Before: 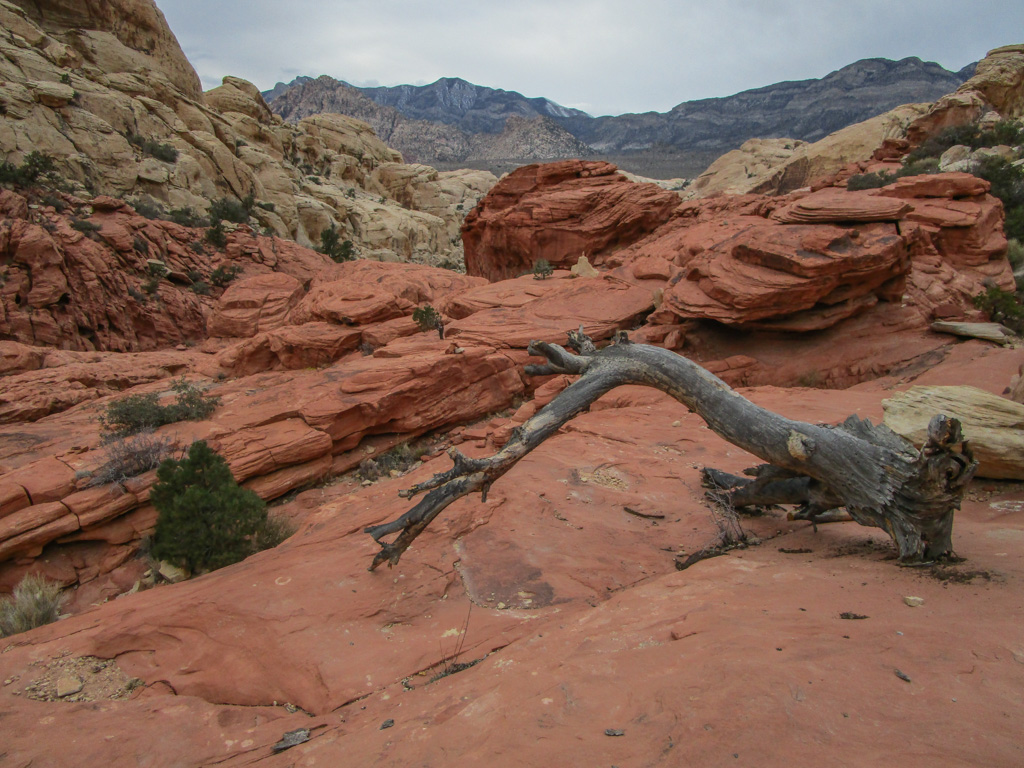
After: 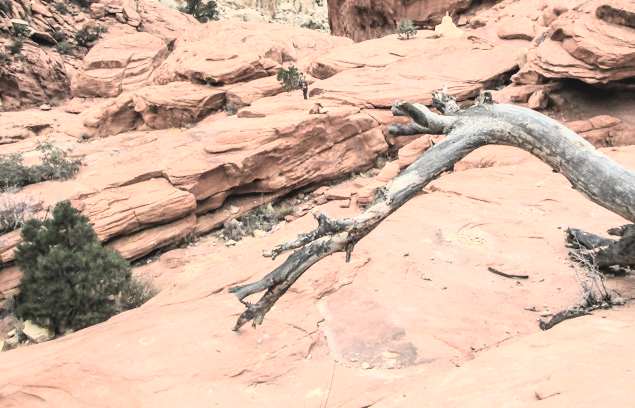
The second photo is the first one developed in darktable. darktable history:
crop: left 13.312%, top 31.28%, right 24.627%, bottom 15.582%
exposure: black level correction -0.005, exposure 0.622 EV, compensate highlight preservation false
rgb curve: curves: ch0 [(0, 0) (0.21, 0.15) (0.24, 0.21) (0.5, 0.75) (0.75, 0.96) (0.89, 0.99) (1, 1)]; ch1 [(0, 0.02) (0.21, 0.13) (0.25, 0.2) (0.5, 0.67) (0.75, 0.9) (0.89, 0.97) (1, 1)]; ch2 [(0, 0.02) (0.21, 0.13) (0.25, 0.2) (0.5, 0.67) (0.75, 0.9) (0.89, 0.97) (1, 1)], compensate middle gray true
color balance rgb: perceptual saturation grading › global saturation 10%, global vibrance 20%
contrast brightness saturation: brightness 0.18, saturation -0.5
